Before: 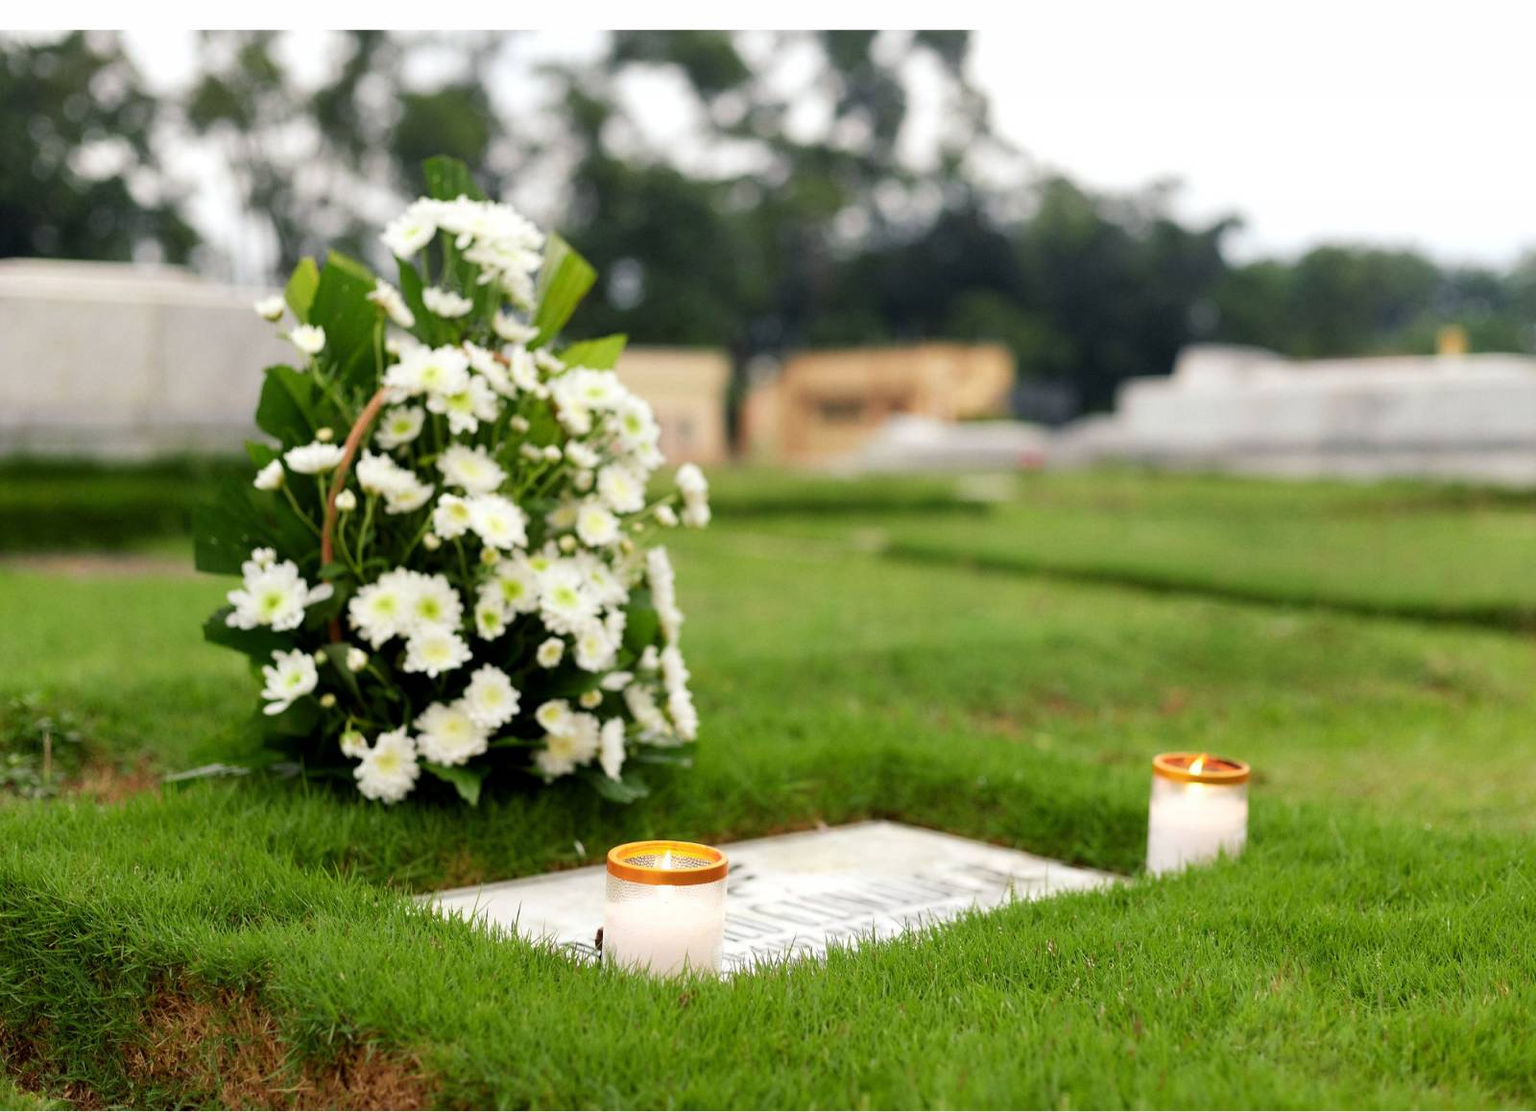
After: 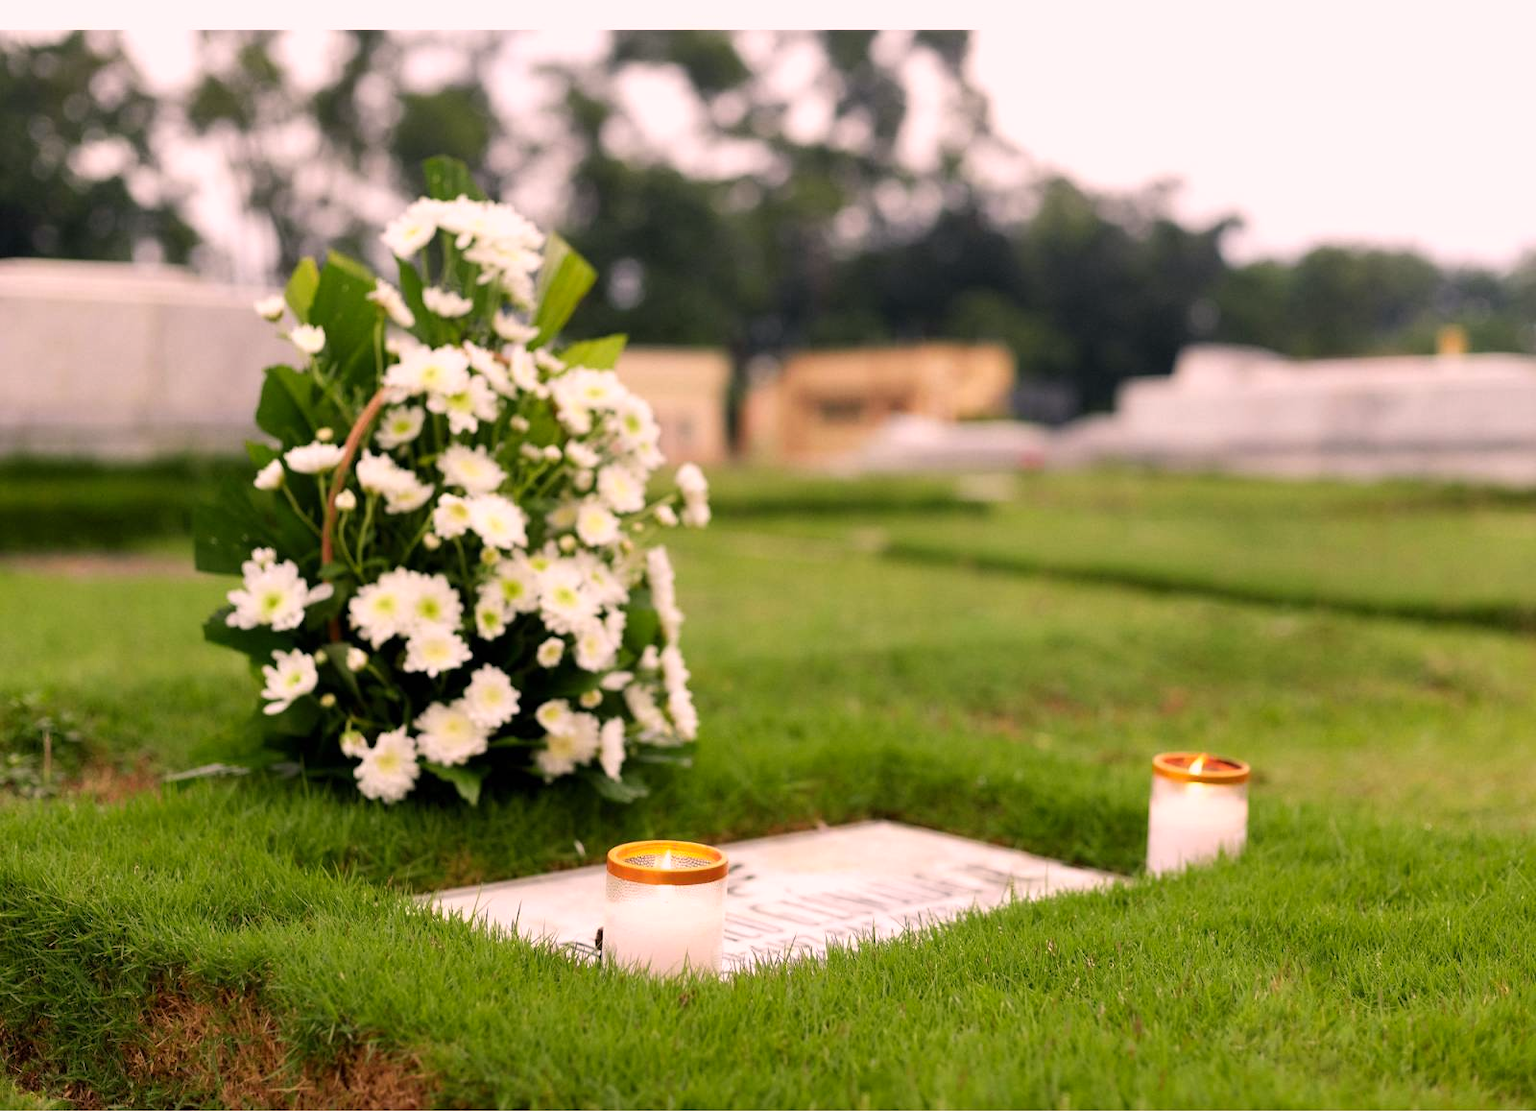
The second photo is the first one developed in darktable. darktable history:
color correction: highlights a* 14.72, highlights b* 4.89
